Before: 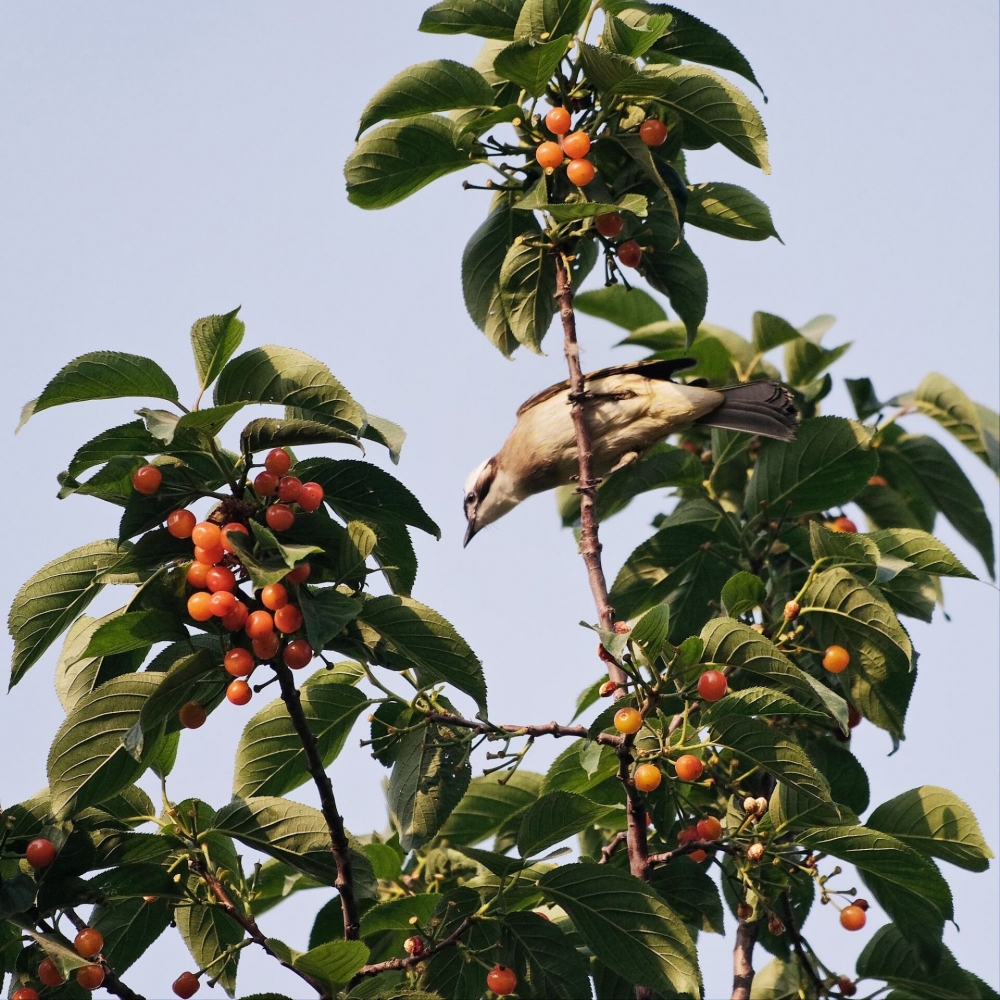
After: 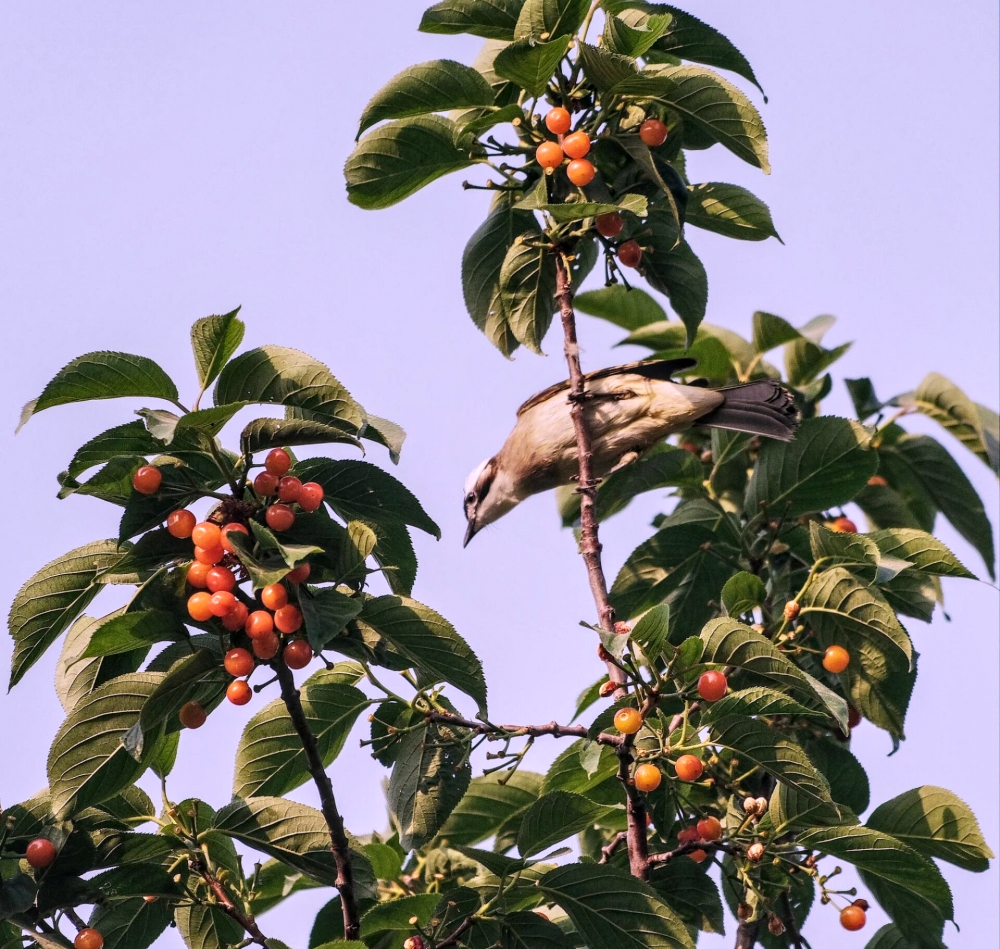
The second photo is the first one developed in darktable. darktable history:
crop and rotate: top 0%, bottom 5.097%
local contrast: detail 130%
white balance: red 1.066, blue 1.119
